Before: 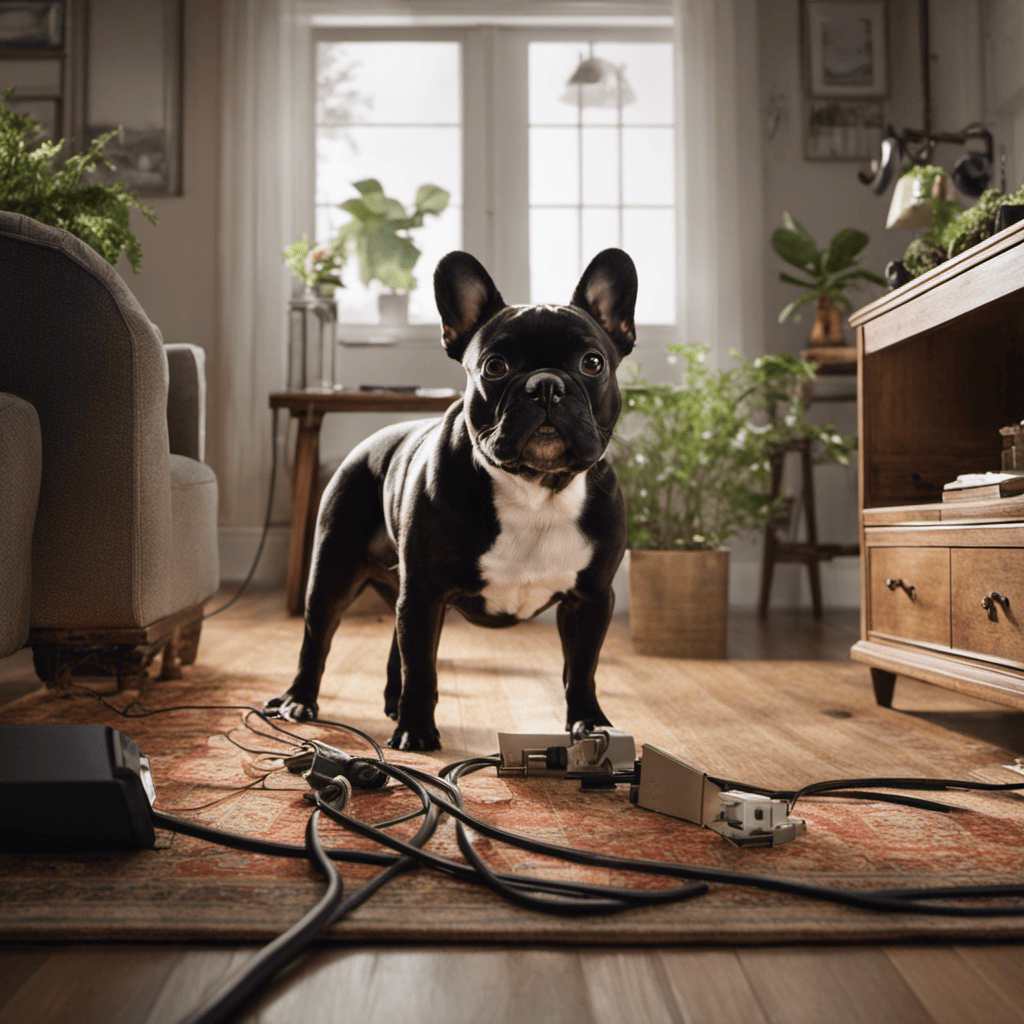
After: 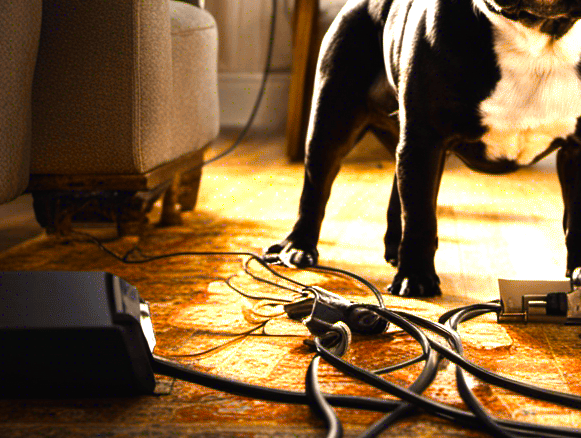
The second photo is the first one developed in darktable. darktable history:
color balance rgb: shadows lift › luminance -10.354%, linear chroma grading › global chroma 25.02%, perceptual saturation grading › global saturation 39.83%, perceptual brilliance grading › global brilliance 14.303%, perceptual brilliance grading › shadows -35.617%, global vibrance 20%
crop: top 44.384%, right 43.197%, bottom 12.801%
exposure: black level correction 0, exposure 0.396 EV, compensate highlight preservation false
tone equalizer: -8 EV -0.416 EV, -7 EV -0.368 EV, -6 EV -0.319 EV, -5 EV -0.194 EV, -3 EV 0.214 EV, -2 EV 0.309 EV, -1 EV 0.4 EV, +0 EV 0.425 EV
